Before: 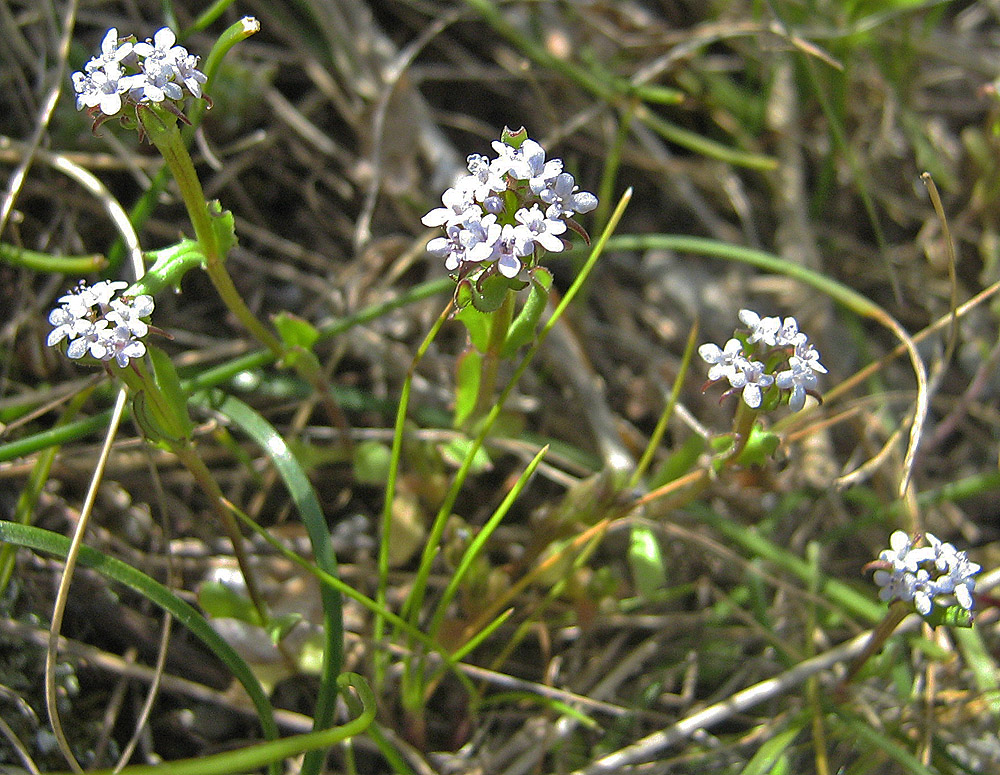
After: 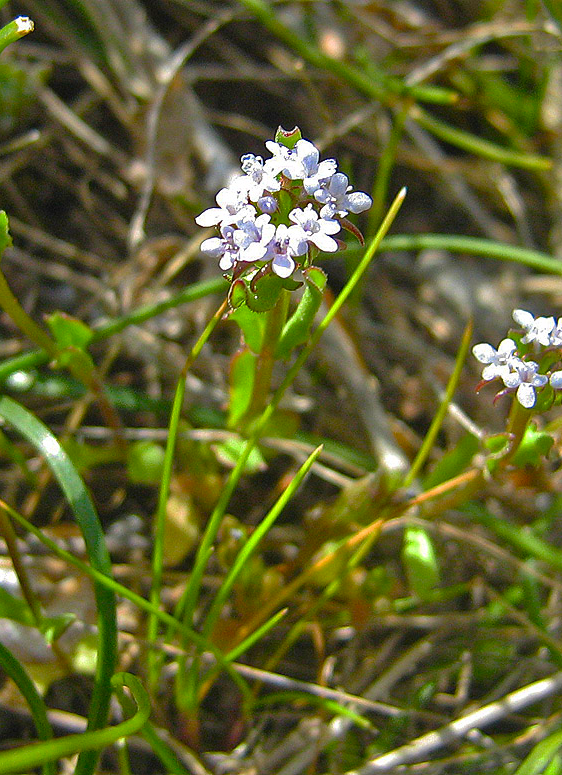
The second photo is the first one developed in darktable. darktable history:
color balance rgb: global offset › luminance 0.284%, perceptual saturation grading › global saturation 44.559%, perceptual saturation grading › highlights -49.504%, perceptual saturation grading › shadows 29.266%
crop and rotate: left 22.607%, right 21.188%
contrast brightness saturation: saturation 0.176
